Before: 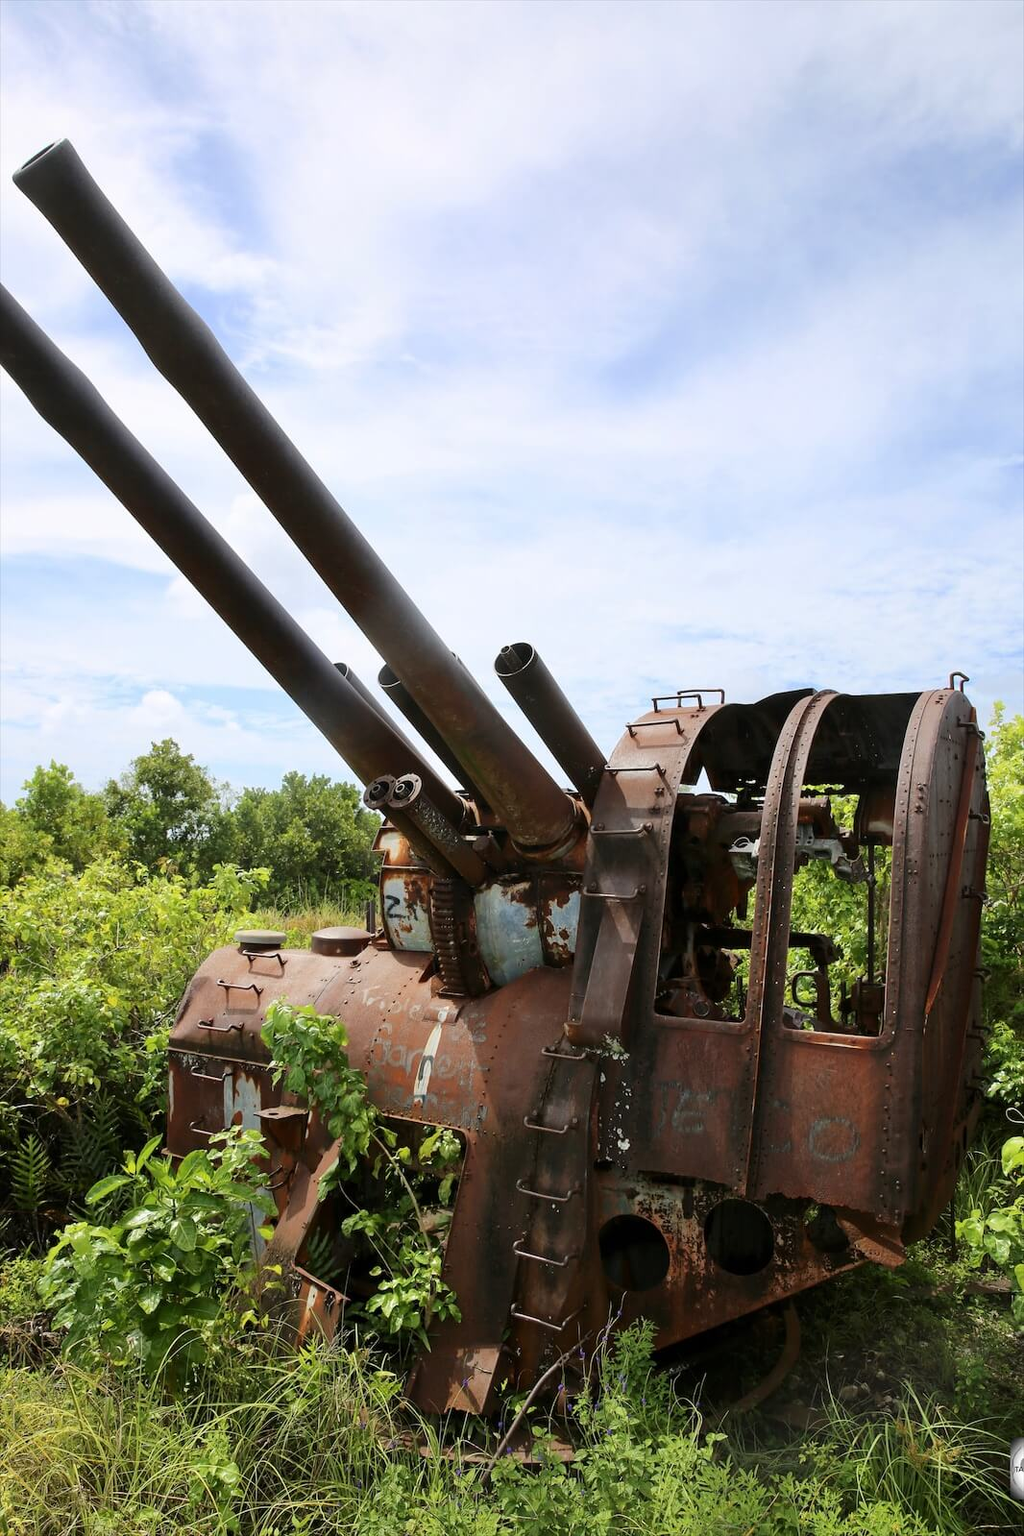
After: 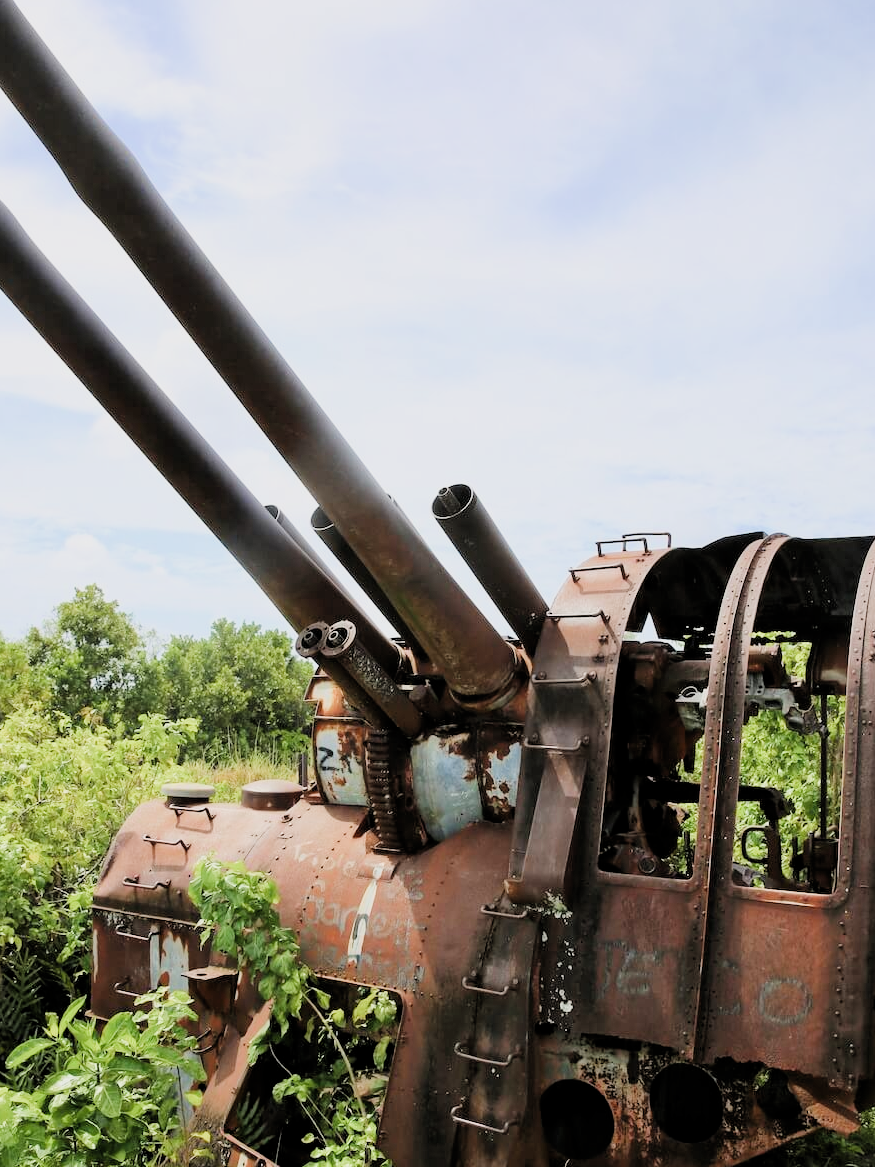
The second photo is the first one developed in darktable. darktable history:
crop: left 7.873%, top 11.587%, right 10.024%, bottom 15.407%
exposure: black level correction 0, exposure 0.936 EV, compensate highlight preservation false
filmic rgb: black relative exposure -7.2 EV, white relative exposure 5.39 EV, threshold 3 EV, hardness 3.02, color science v4 (2020), contrast in shadows soft, contrast in highlights soft, enable highlight reconstruction true
